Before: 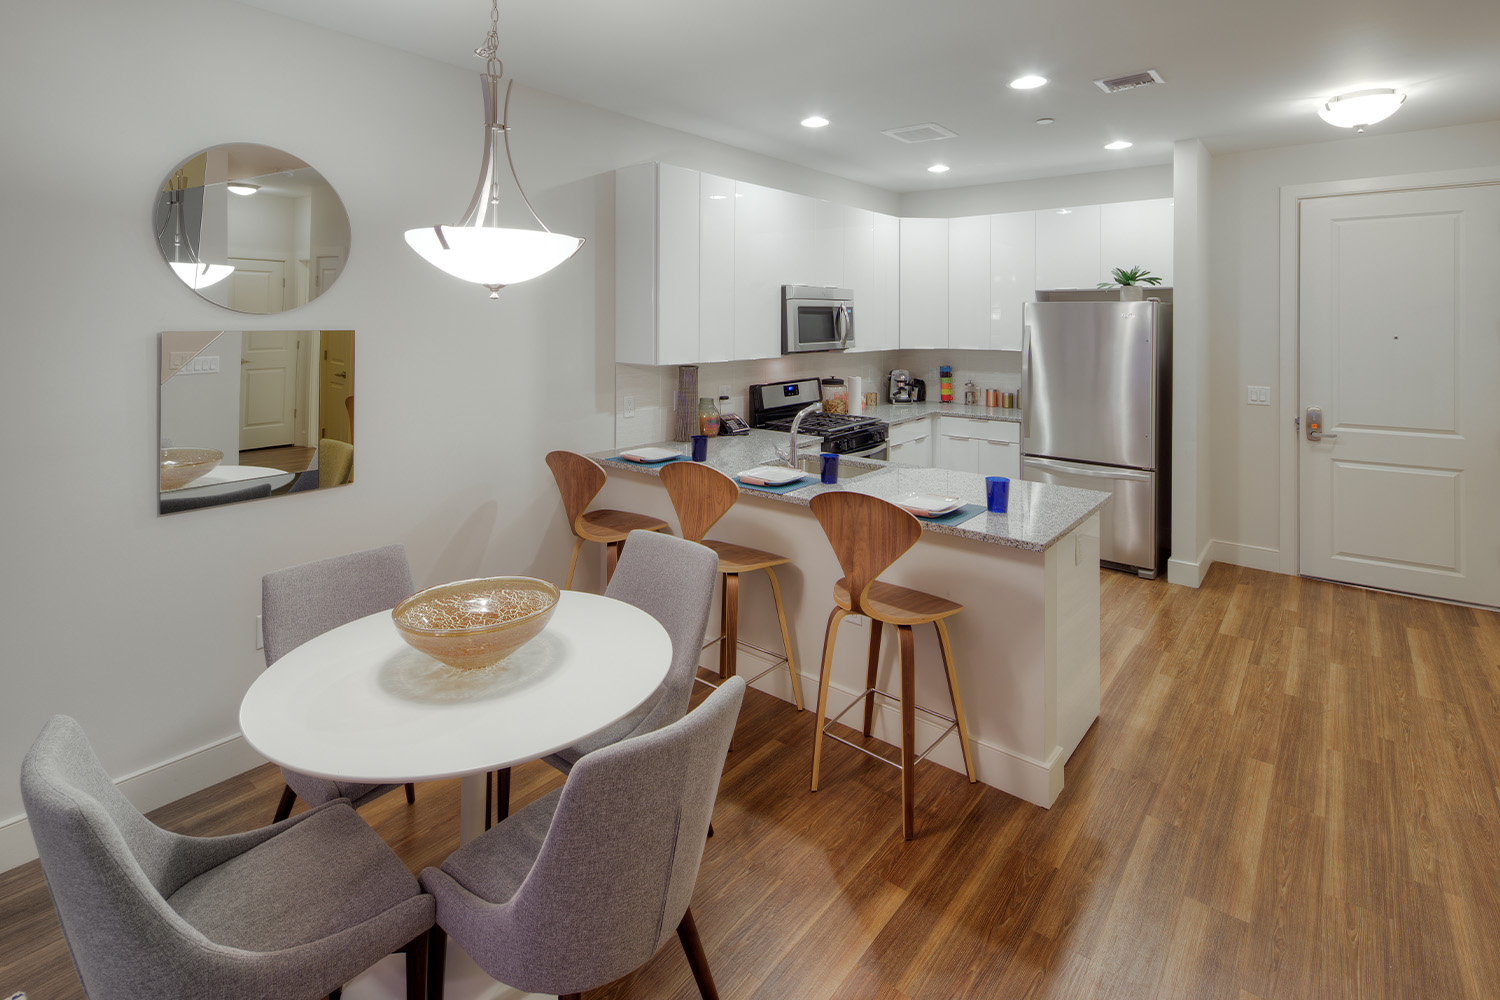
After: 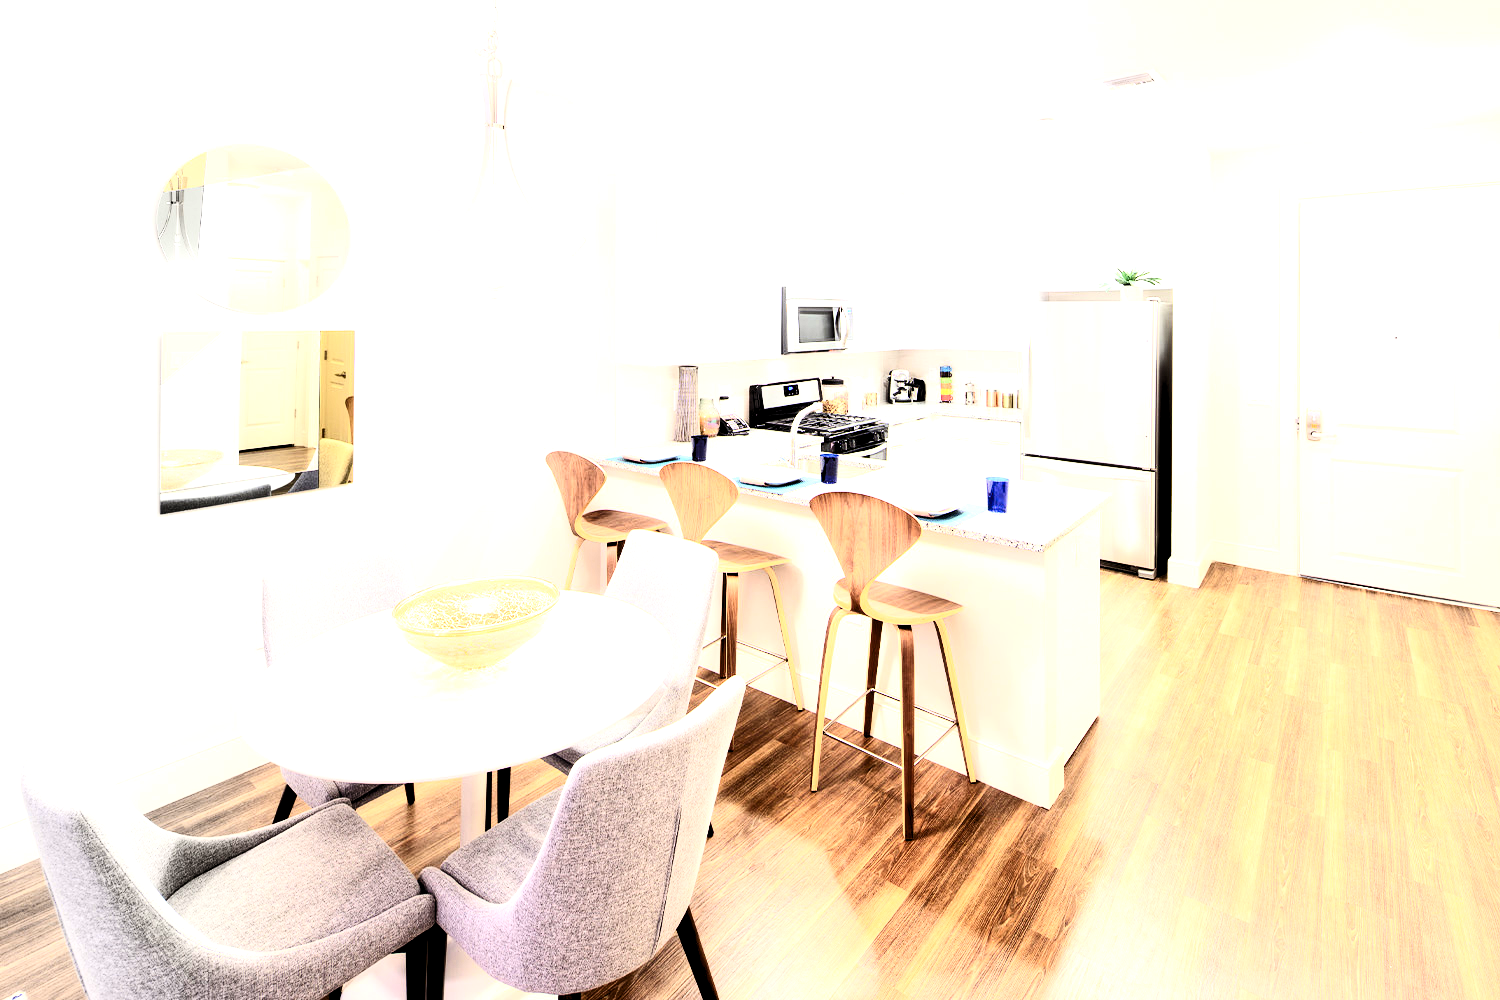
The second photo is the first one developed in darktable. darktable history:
exposure: black level correction 0, exposure 1.988 EV, compensate highlight preservation false
contrast brightness saturation: contrast 0.488, saturation -0.084
levels: gray 59.34%, levels [0.073, 0.497, 0.972]
